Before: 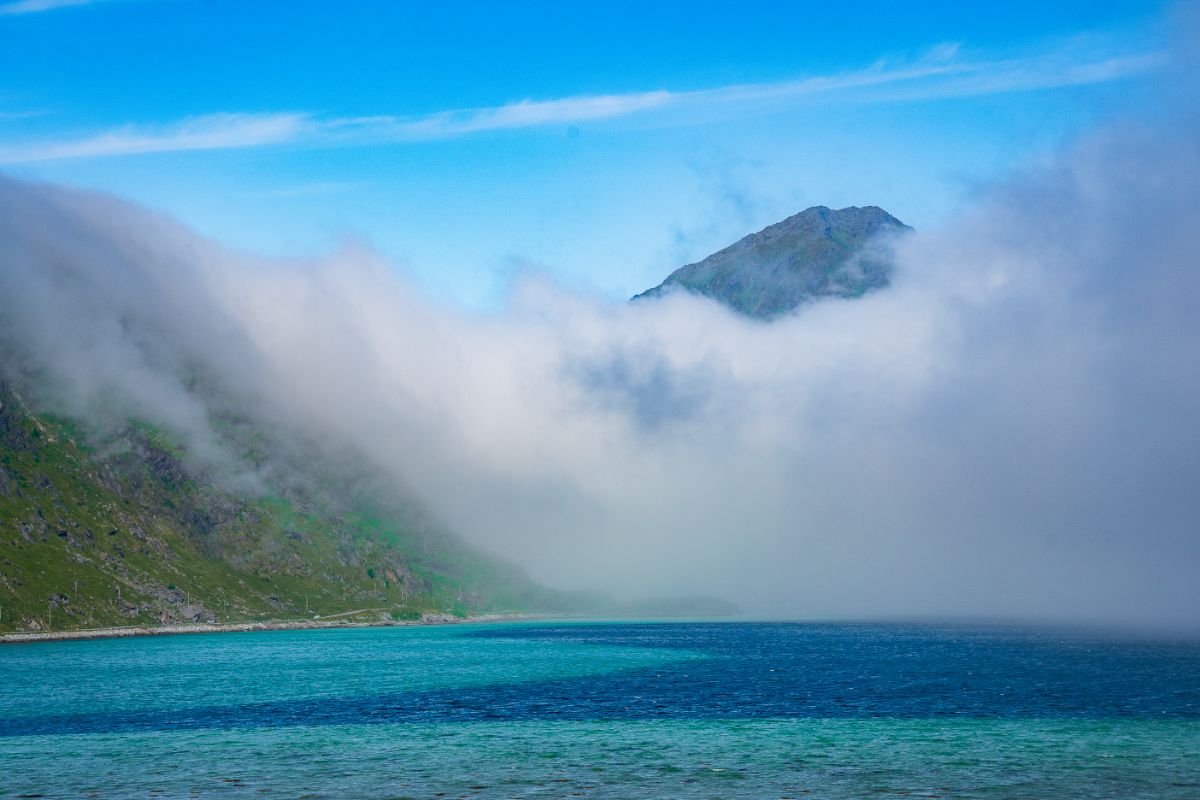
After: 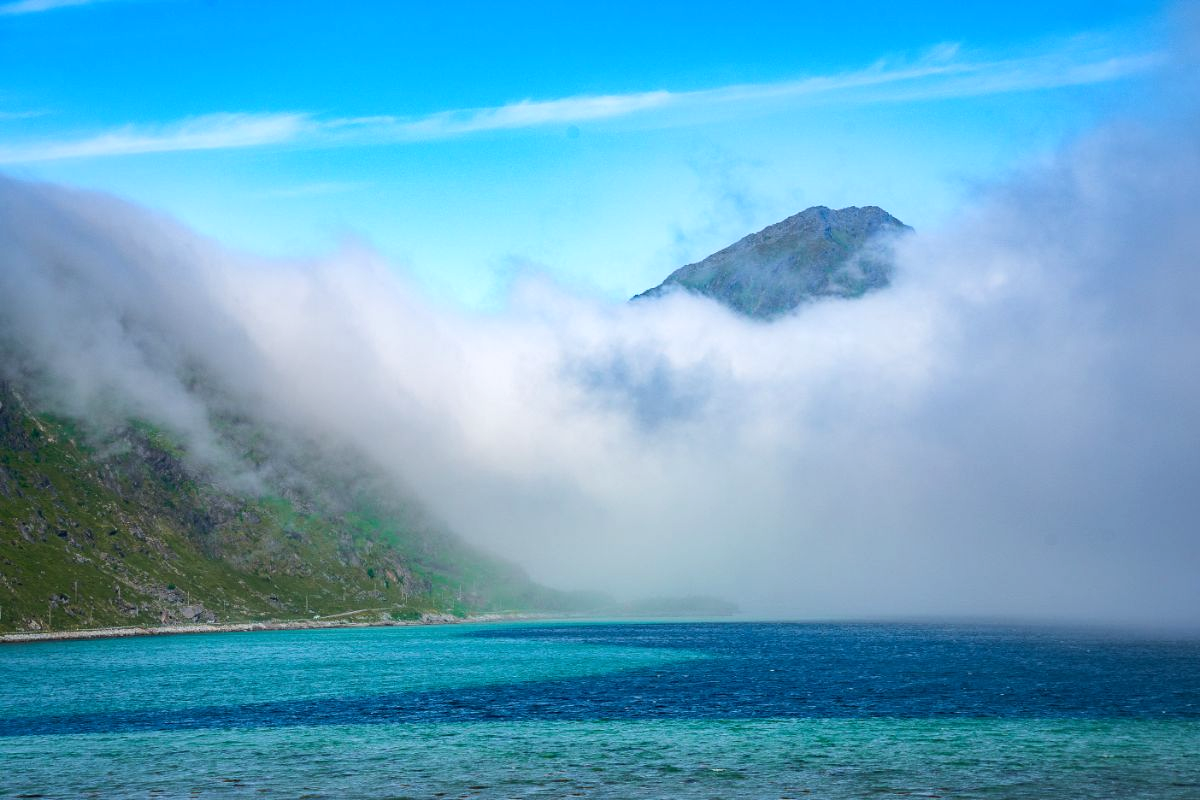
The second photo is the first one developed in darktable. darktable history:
tone equalizer: -8 EV -0.417 EV, -7 EV -0.389 EV, -6 EV -0.333 EV, -5 EV -0.222 EV, -3 EV 0.222 EV, -2 EV 0.333 EV, -1 EV 0.389 EV, +0 EV 0.417 EV, edges refinement/feathering 500, mask exposure compensation -1.57 EV, preserve details no
white balance: red 1, blue 1
